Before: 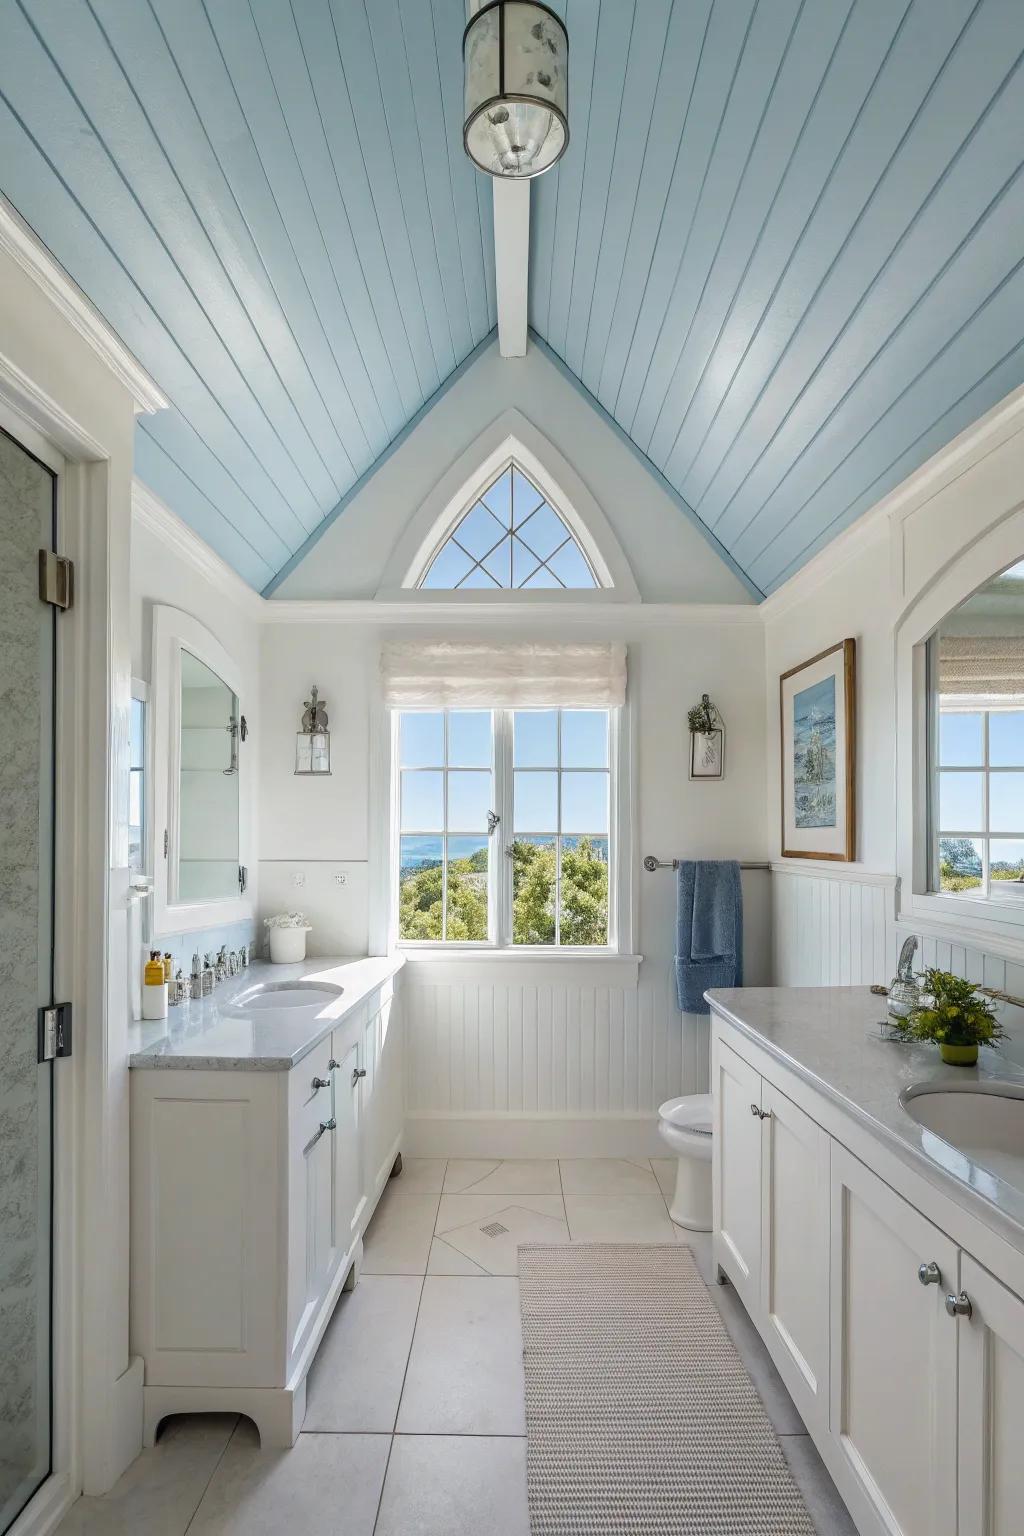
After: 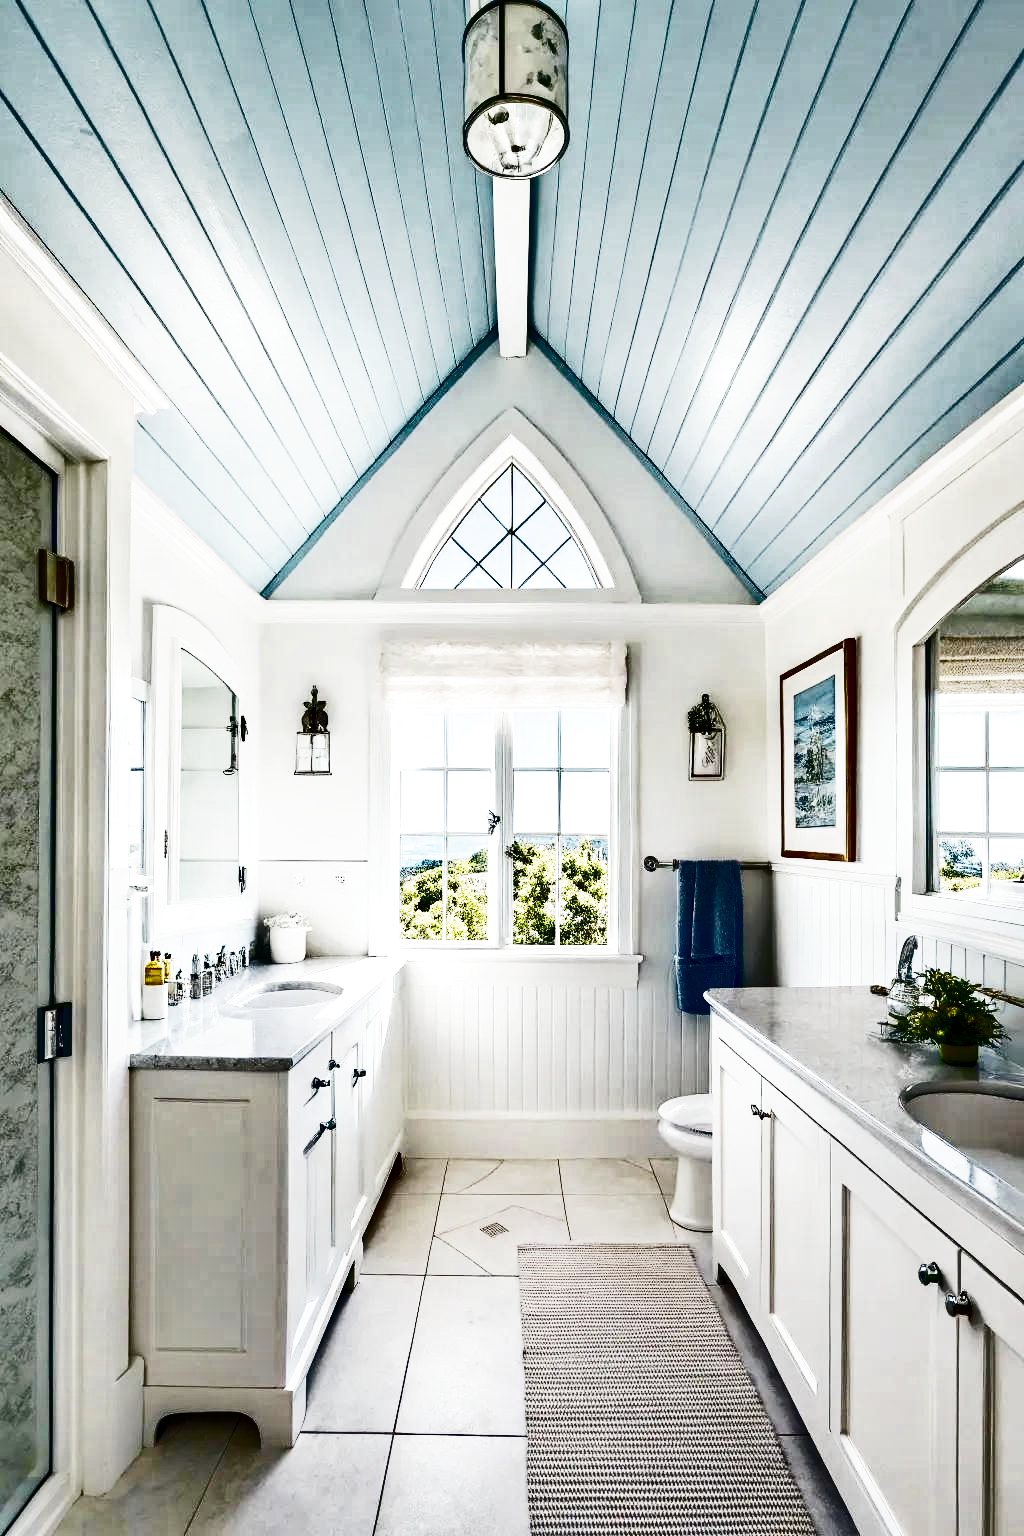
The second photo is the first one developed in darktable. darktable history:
base curve: curves: ch0 [(0, 0) (0.007, 0.004) (0.027, 0.03) (0.046, 0.07) (0.207, 0.54) (0.442, 0.872) (0.673, 0.972) (1, 1)], preserve colors none
exposure: black level correction 0.001, exposure 0.499 EV, compensate highlight preservation false
color balance rgb: shadows lift › chroma 4.277%, shadows lift › hue 253.02°, linear chroma grading › global chroma 25.311%, perceptual saturation grading › global saturation 0.981%, perceptual saturation grading › highlights -32.22%, perceptual saturation grading › mid-tones 5.573%, perceptual saturation grading › shadows 17.092%, saturation formula JzAzBz (2021)
shadows and highlights: shadows 20.77, highlights -82.11, soften with gaussian
